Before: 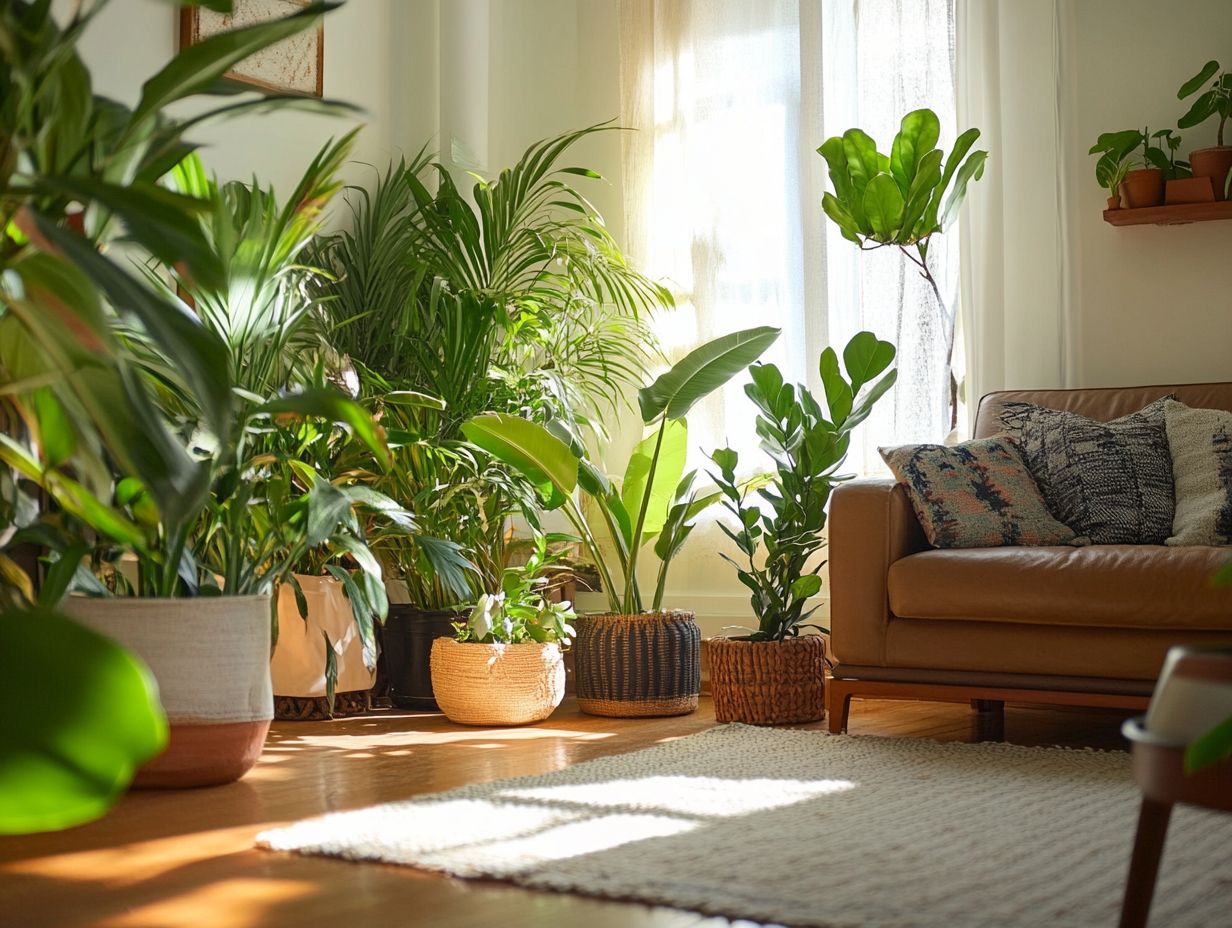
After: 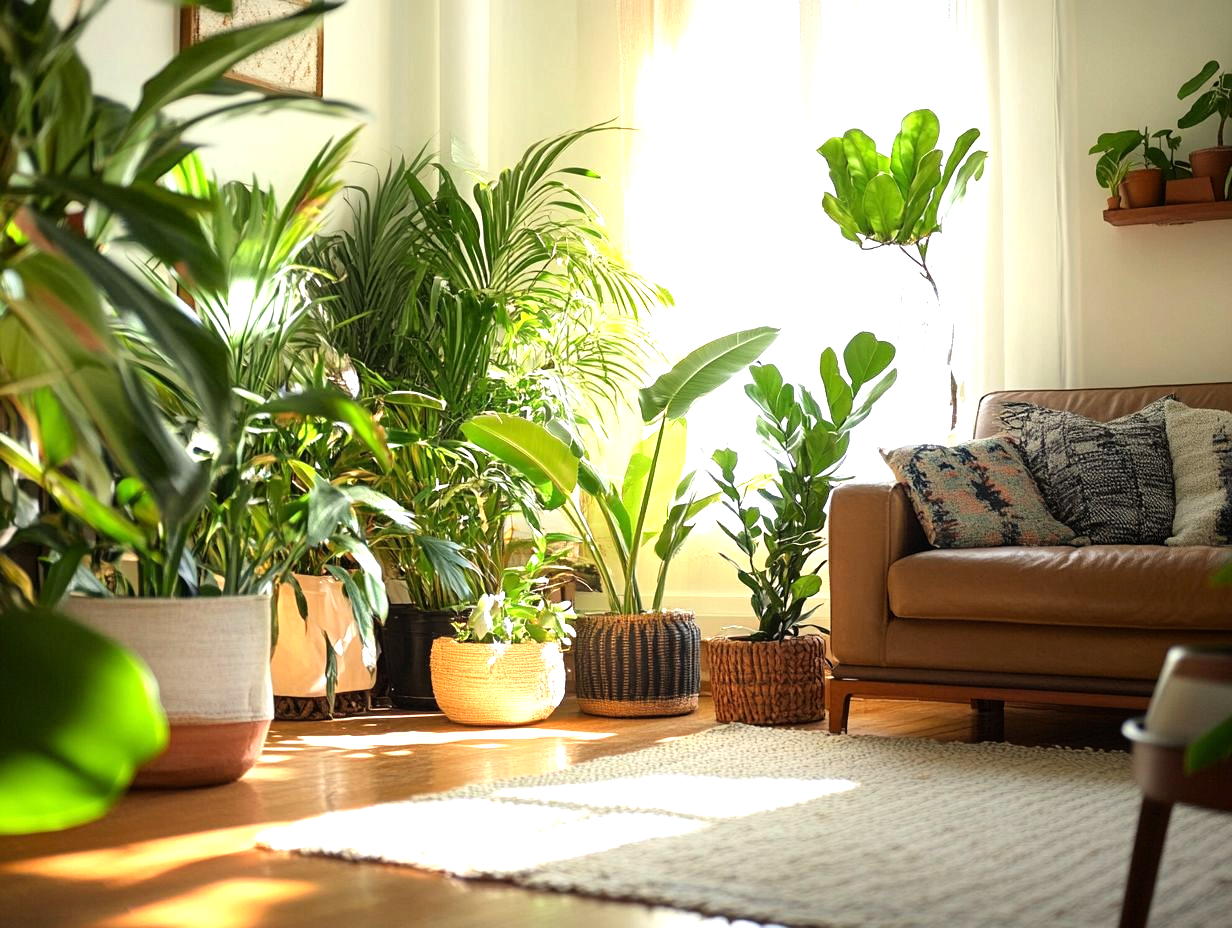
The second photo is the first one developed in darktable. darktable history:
tone equalizer: -8 EV -1.06 EV, -7 EV -0.991 EV, -6 EV -0.856 EV, -5 EV -0.573 EV, -3 EV 0.604 EV, -2 EV 0.845 EV, -1 EV 0.997 EV, +0 EV 1.06 EV
